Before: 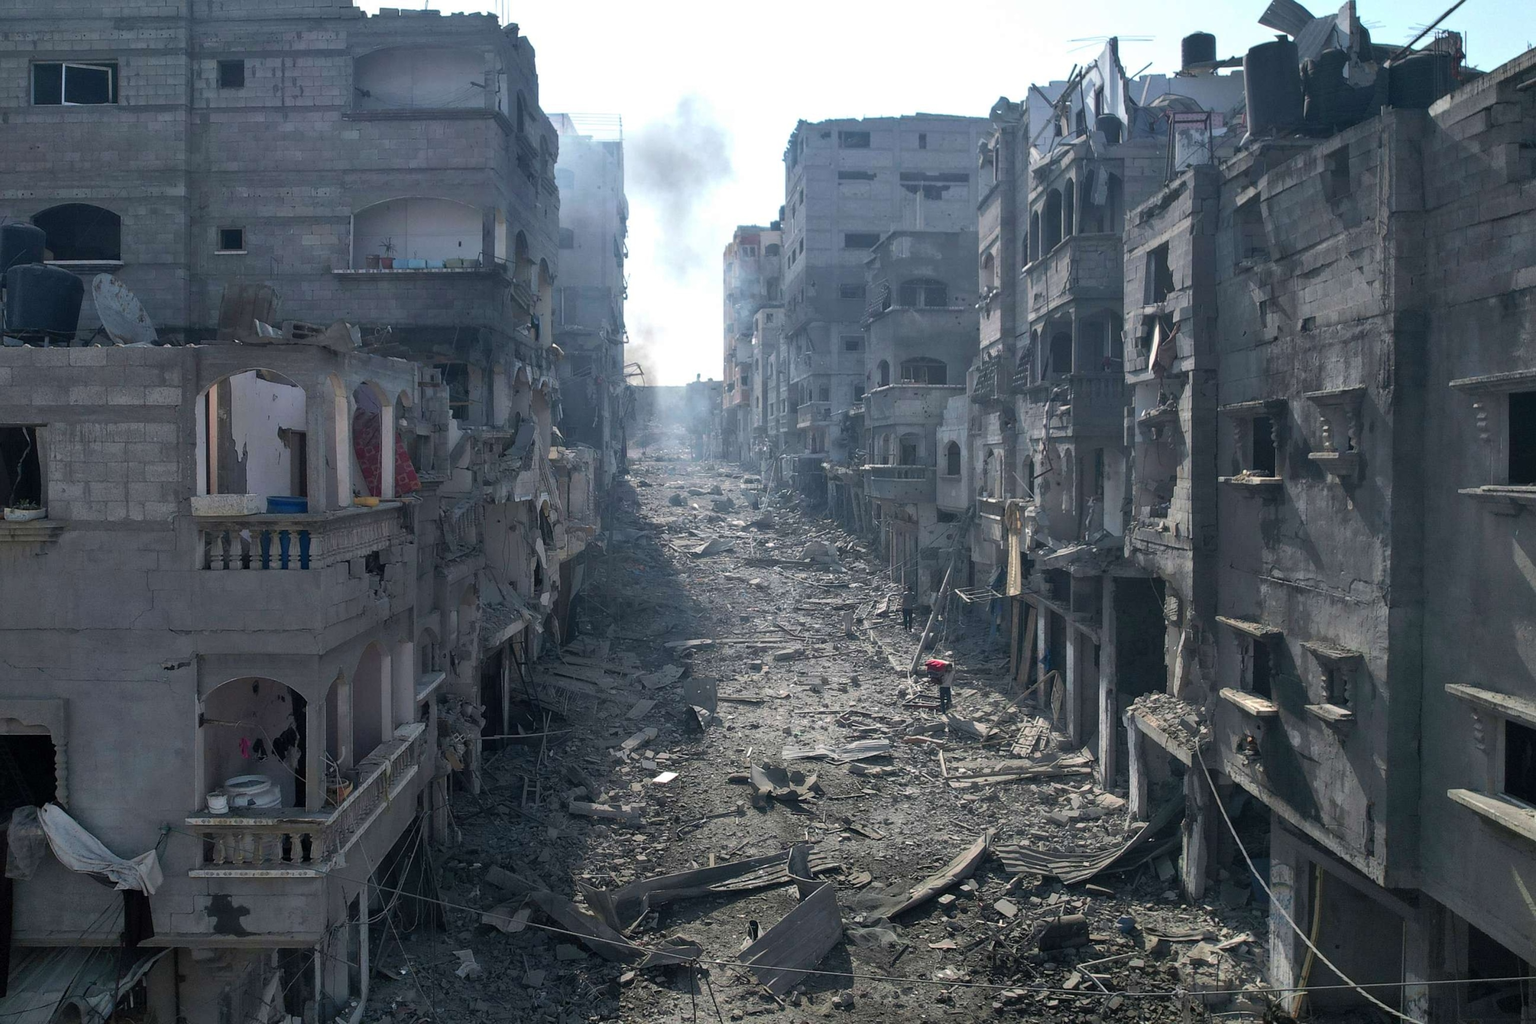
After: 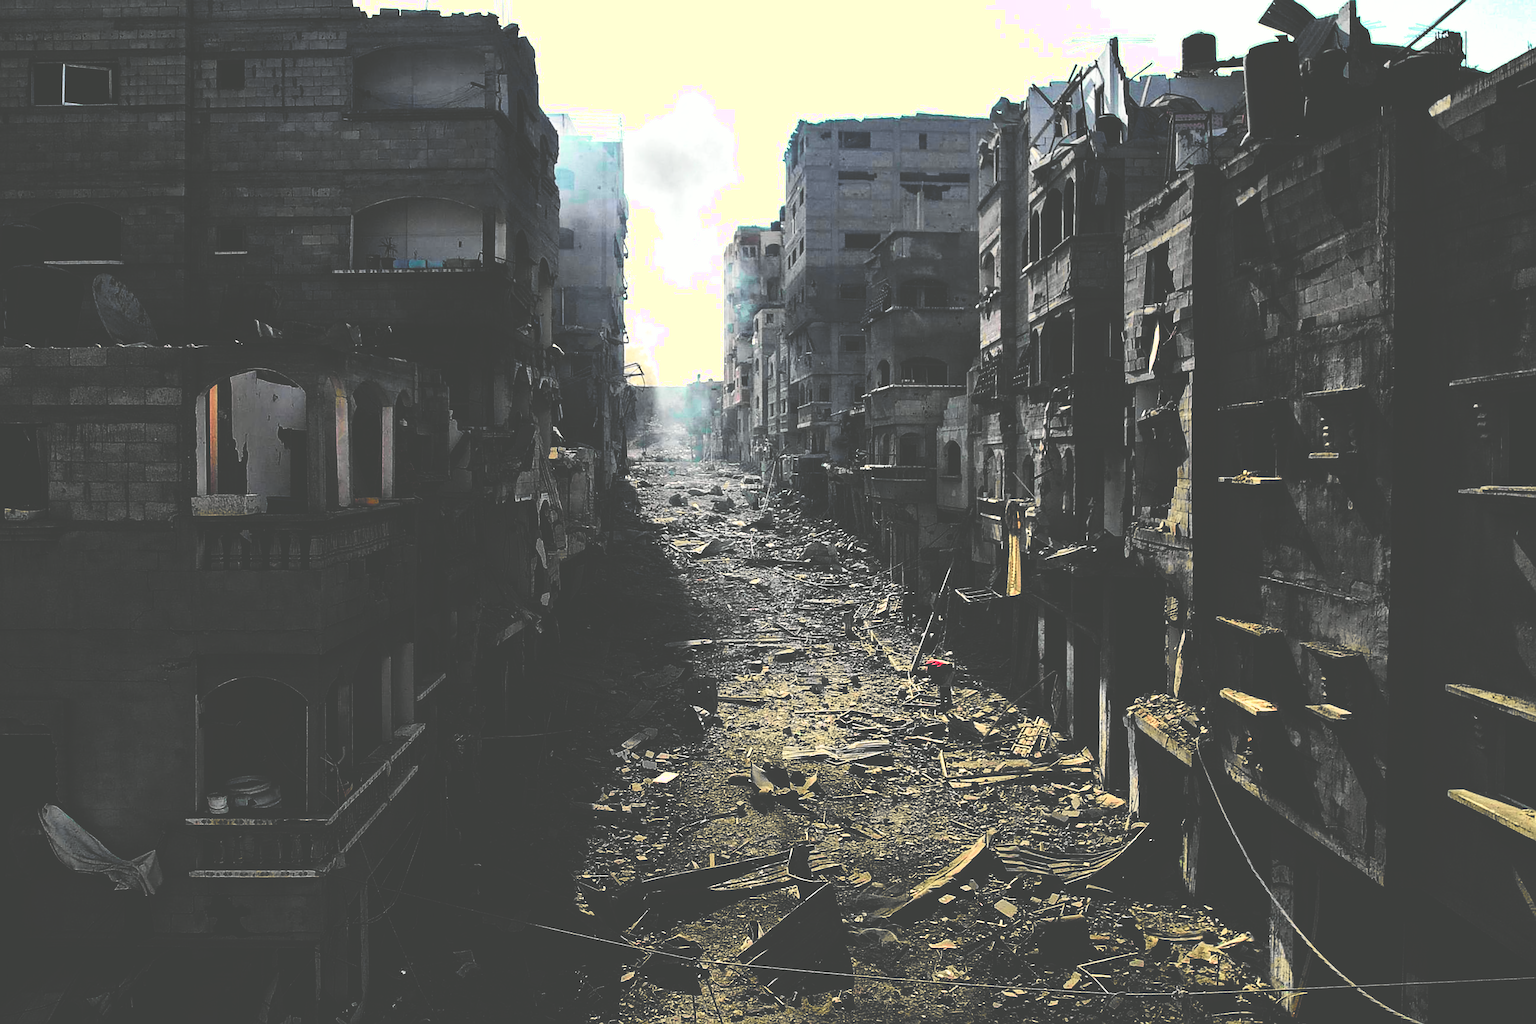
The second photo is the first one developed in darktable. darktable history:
sharpen: on, module defaults
tone curve: curves: ch0 [(0, 0) (0.055, 0.057) (0.258, 0.307) (0.434, 0.543) (0.517, 0.657) (0.745, 0.874) (1, 1)]; ch1 [(0, 0) (0.346, 0.307) (0.418, 0.383) (0.46, 0.439) (0.482, 0.493) (0.502, 0.497) (0.517, 0.506) (0.55, 0.561) (0.588, 0.61) (0.646, 0.688) (1, 1)]; ch2 [(0, 0) (0.346, 0.34) (0.431, 0.45) (0.485, 0.499) (0.5, 0.503) (0.527, 0.508) (0.545, 0.562) (0.679, 0.706) (1, 1)], color space Lab, independent channels, preserve colors none
base curve: curves: ch0 [(0, 0.036) (0.083, 0.04) (0.804, 1)], preserve colors none
white balance: red 1.045, blue 0.932
